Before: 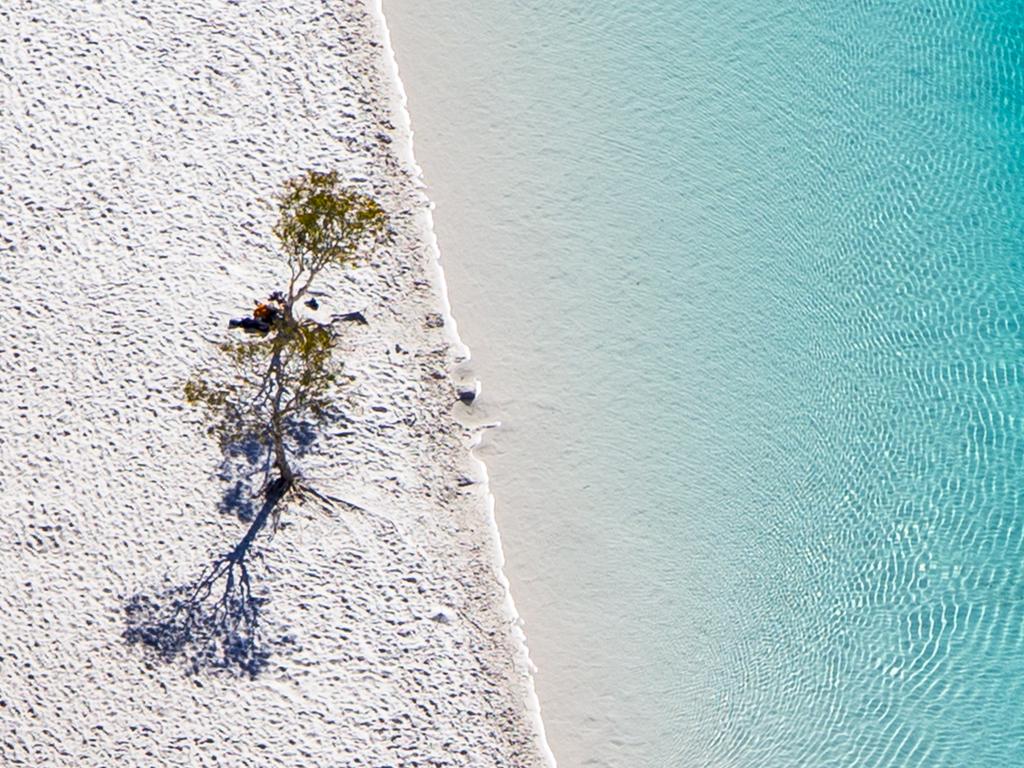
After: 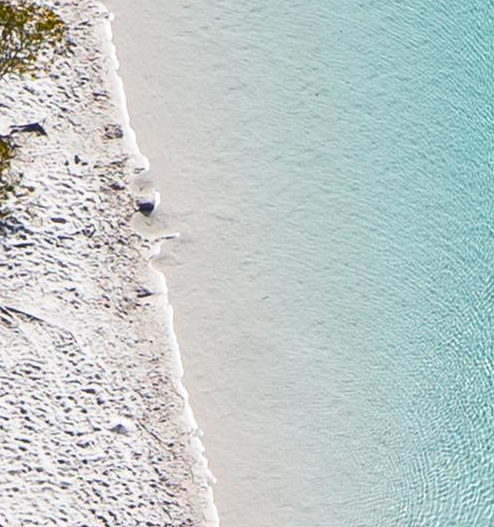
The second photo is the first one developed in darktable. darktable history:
crop: left 31.379%, top 24.658%, right 20.326%, bottom 6.628%
tone equalizer: on, module defaults
